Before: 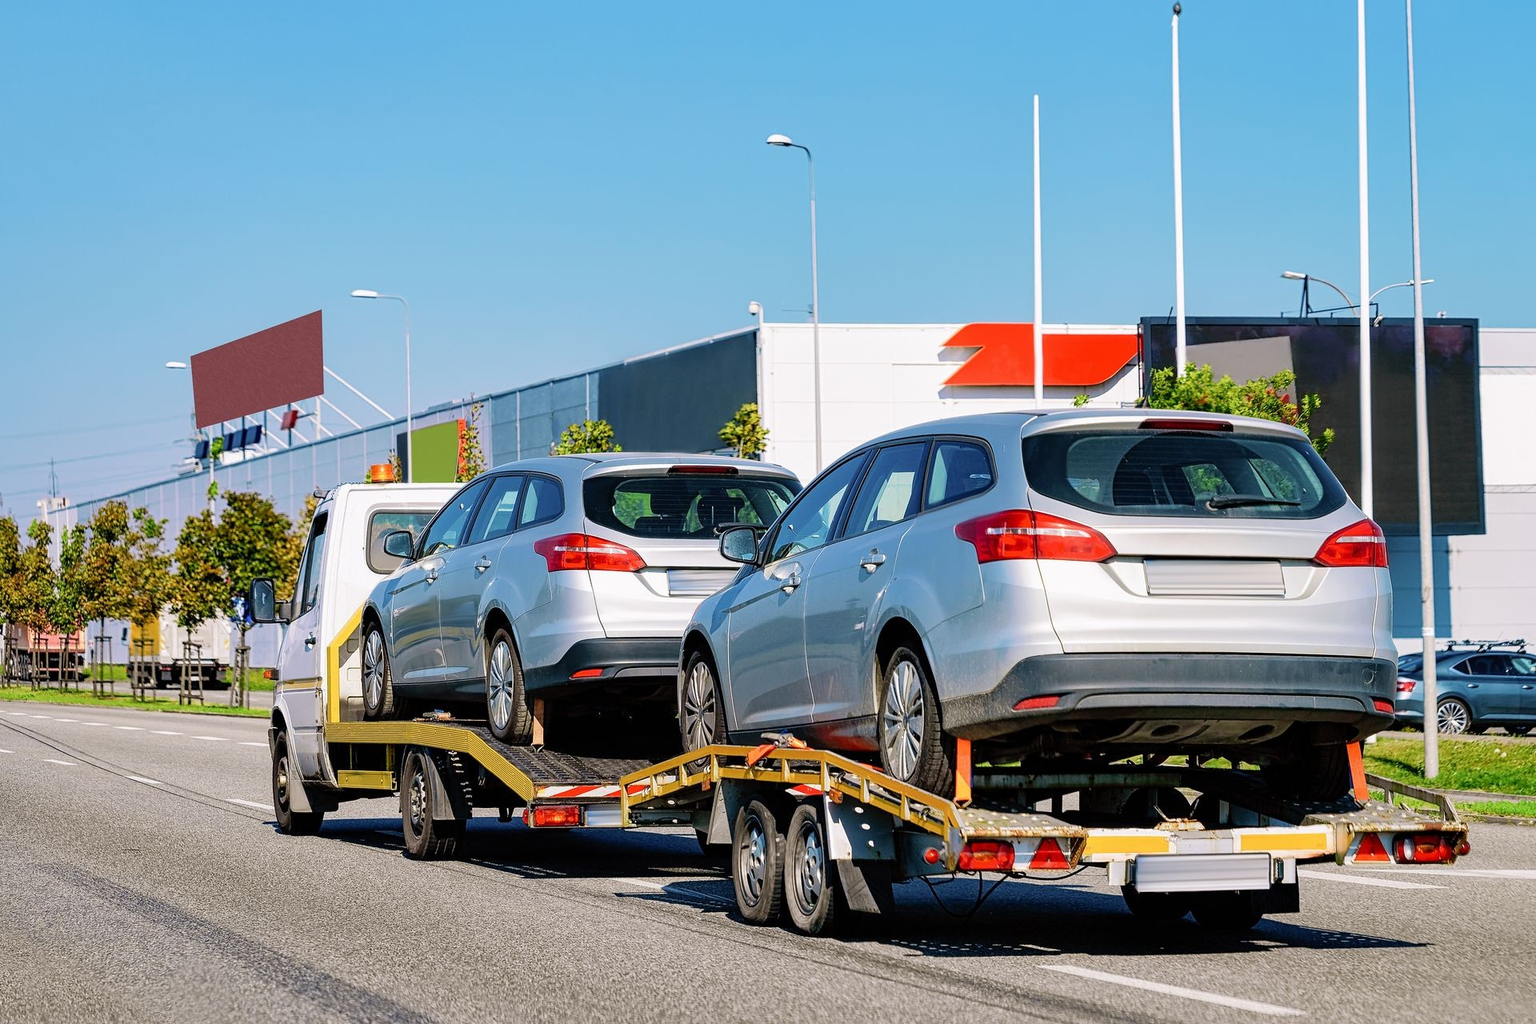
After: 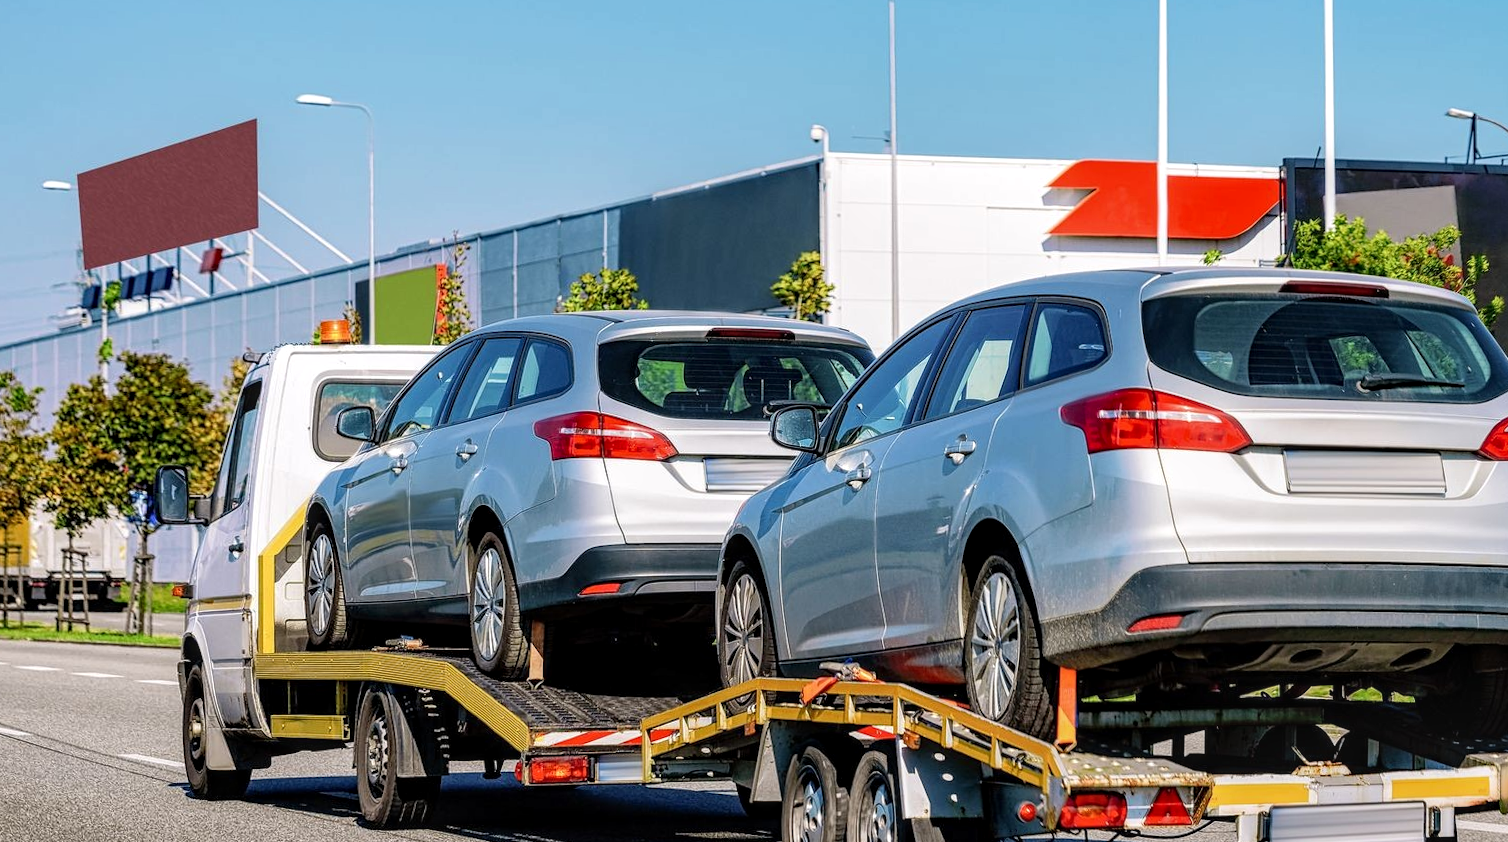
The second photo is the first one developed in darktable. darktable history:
rotate and perspective: rotation 0.679°, lens shift (horizontal) 0.136, crop left 0.009, crop right 0.991, crop top 0.078, crop bottom 0.95
local contrast: detail 130%
crop: left 9.712%, top 16.928%, right 10.845%, bottom 12.332%
